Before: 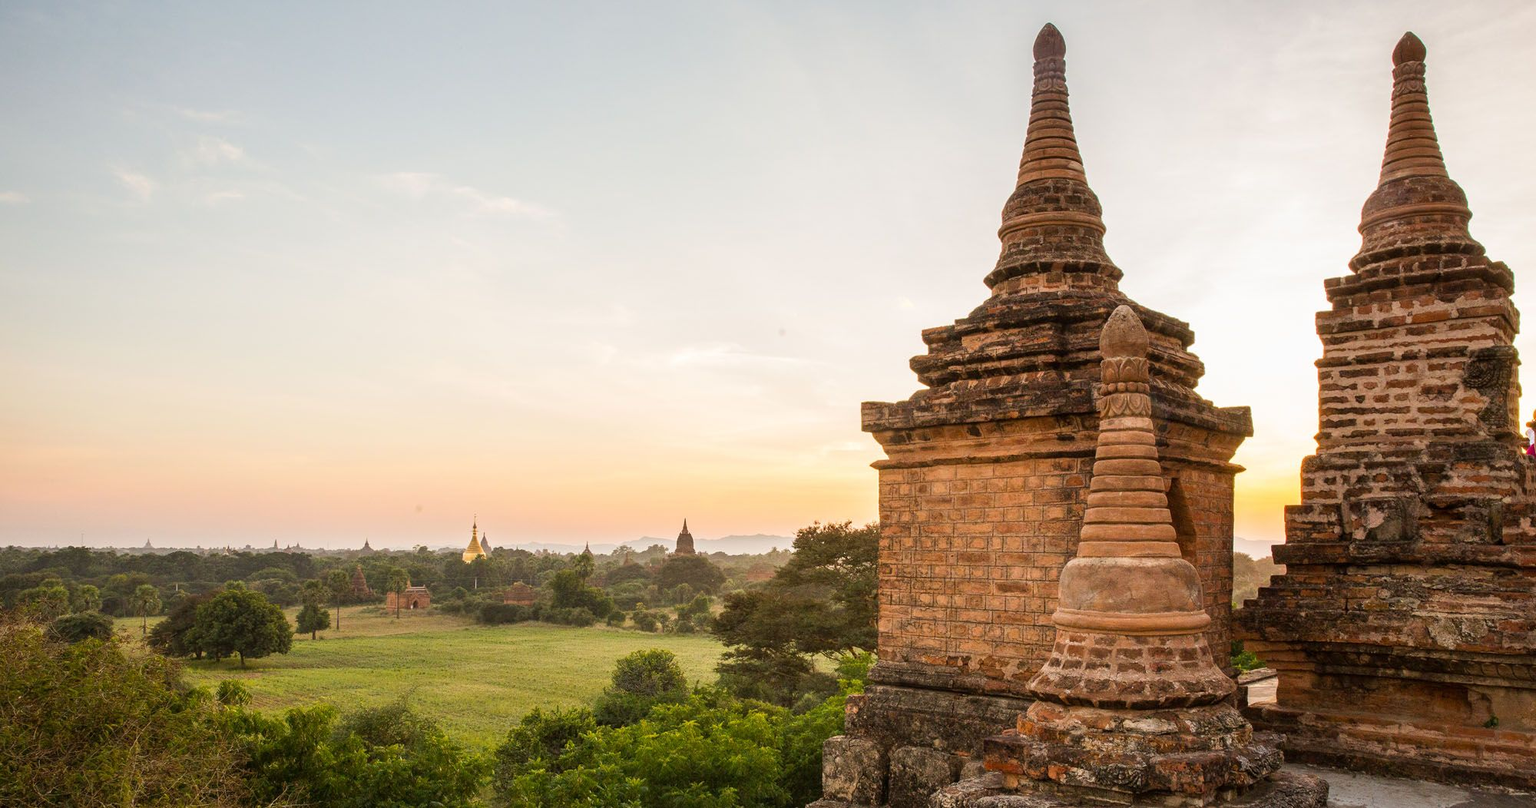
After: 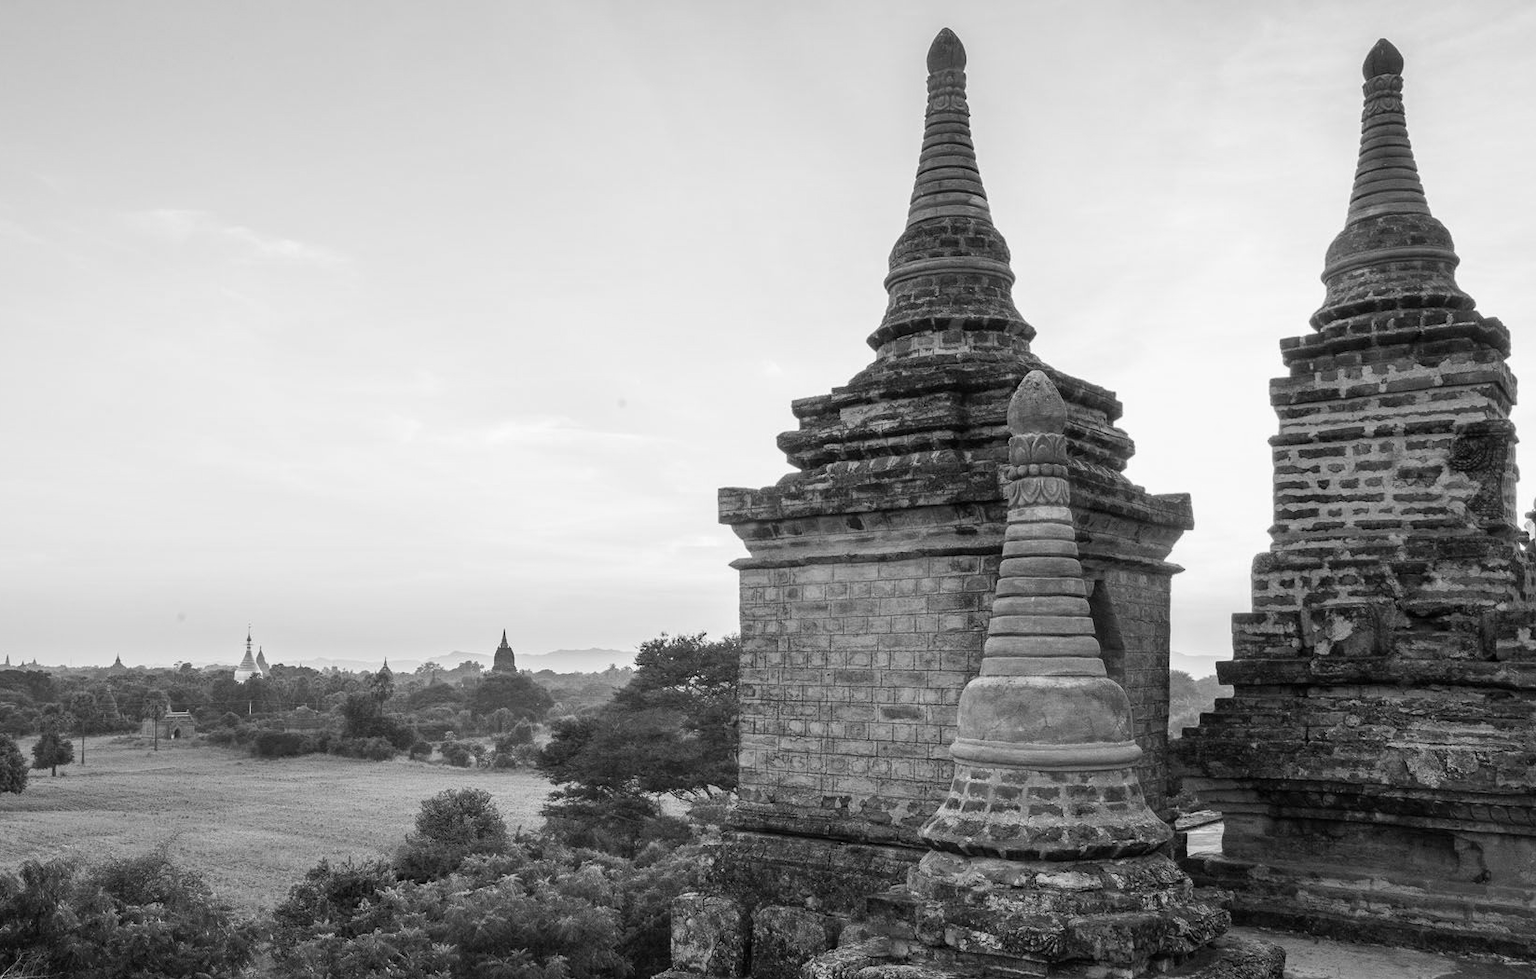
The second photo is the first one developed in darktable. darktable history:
monochrome: a -6.99, b 35.61, size 1.4
crop: left 17.582%, bottom 0.031%
contrast brightness saturation: contrast 0.07
